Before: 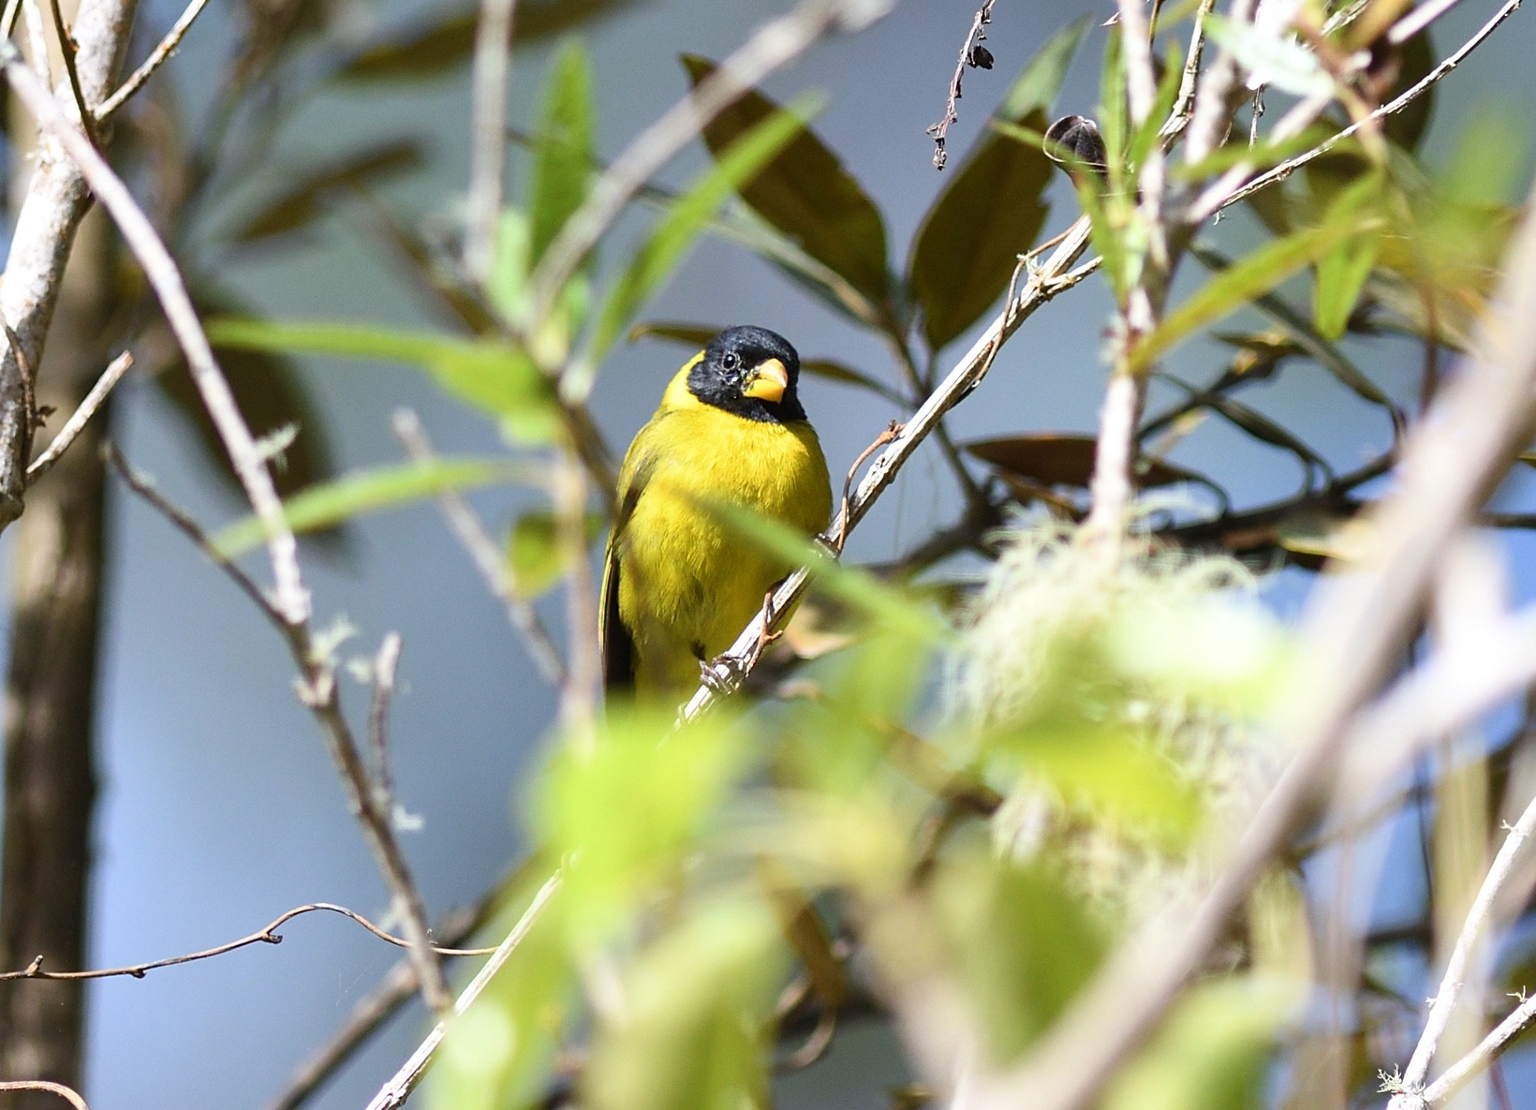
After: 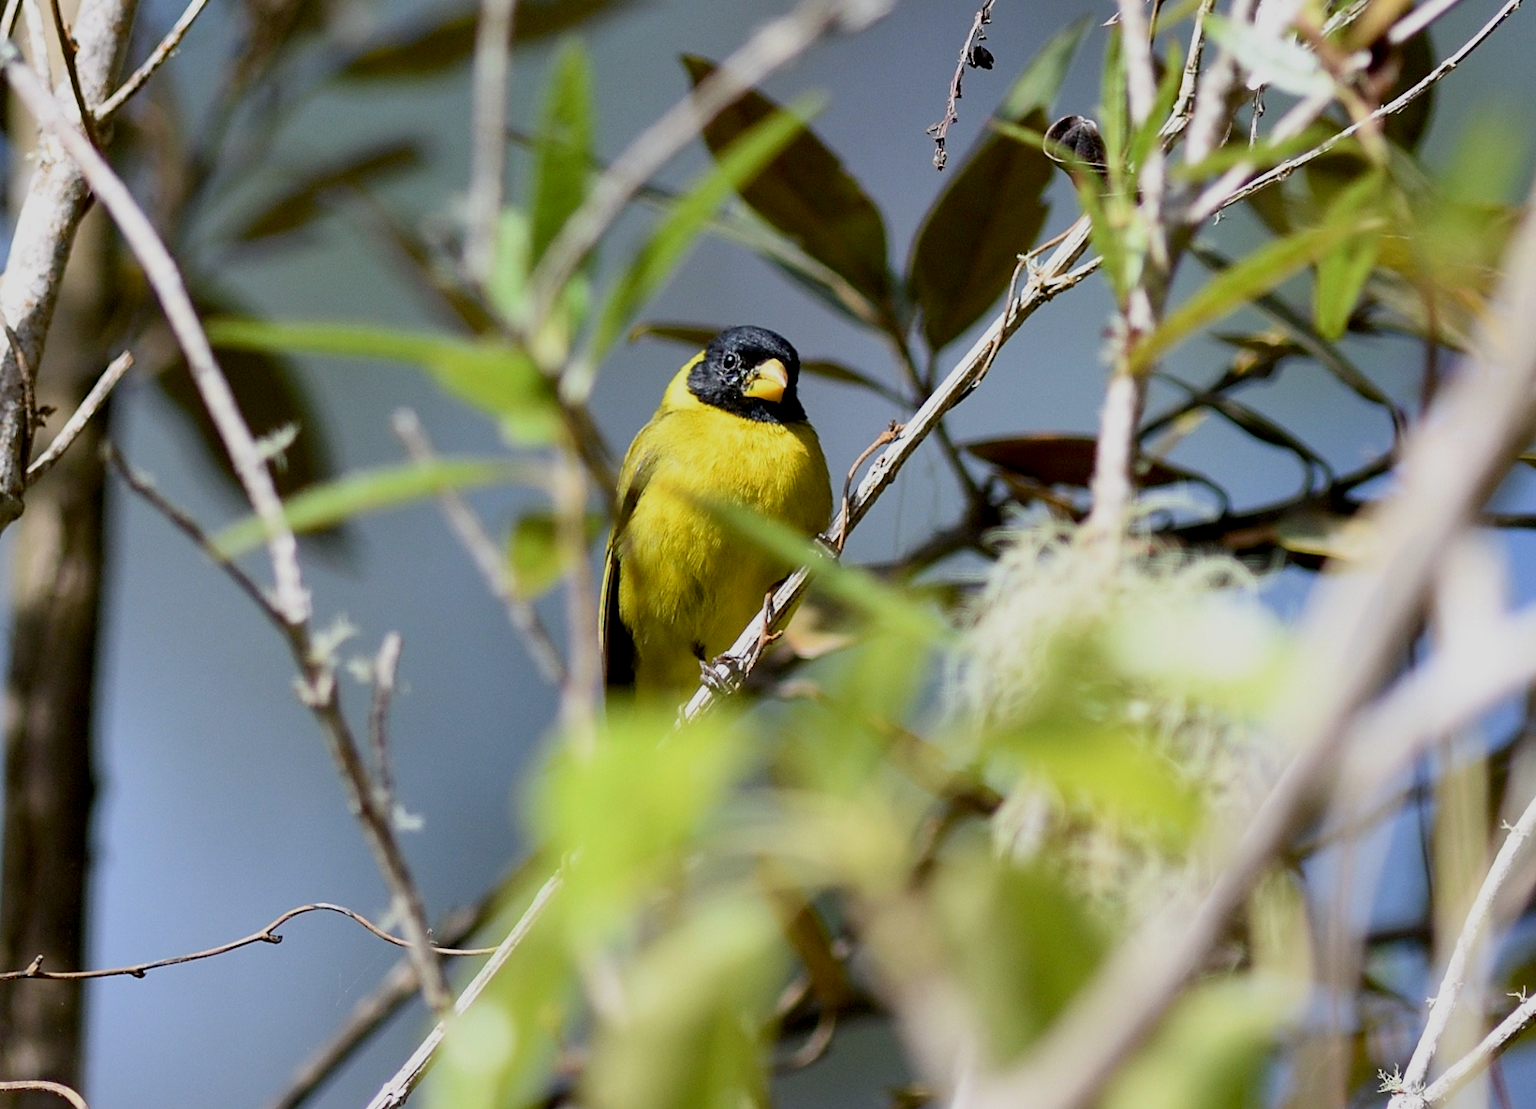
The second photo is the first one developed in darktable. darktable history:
exposure: black level correction 0.011, exposure -0.478 EV, compensate highlight preservation false
